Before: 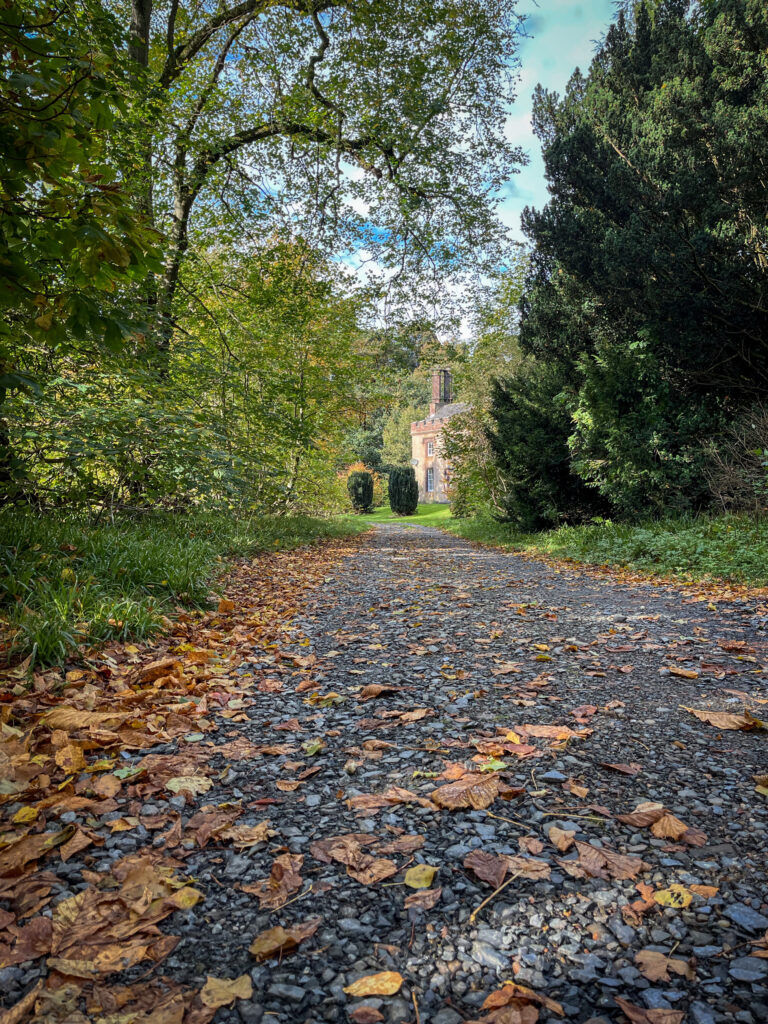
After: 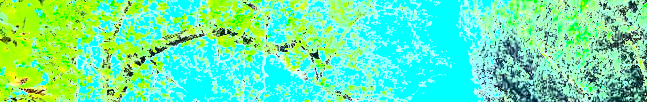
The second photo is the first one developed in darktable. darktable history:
color balance: mode lift, gamma, gain (sRGB), lift [0.997, 0.979, 1.021, 1.011], gamma [1, 1.084, 0.916, 0.998], gain [1, 0.87, 1.13, 1.101], contrast 4.55%, contrast fulcrum 38.24%, output saturation 104.09%
exposure: black level correction 0, exposure 4 EV, compensate exposure bias true, compensate highlight preservation false
color balance rgb: perceptual saturation grading › global saturation 25%, global vibrance 20%
crop and rotate: left 9.644%, top 9.491%, right 6.021%, bottom 80.509%
white balance: emerald 1
contrast brightness saturation: contrast 0.5, saturation -0.1
